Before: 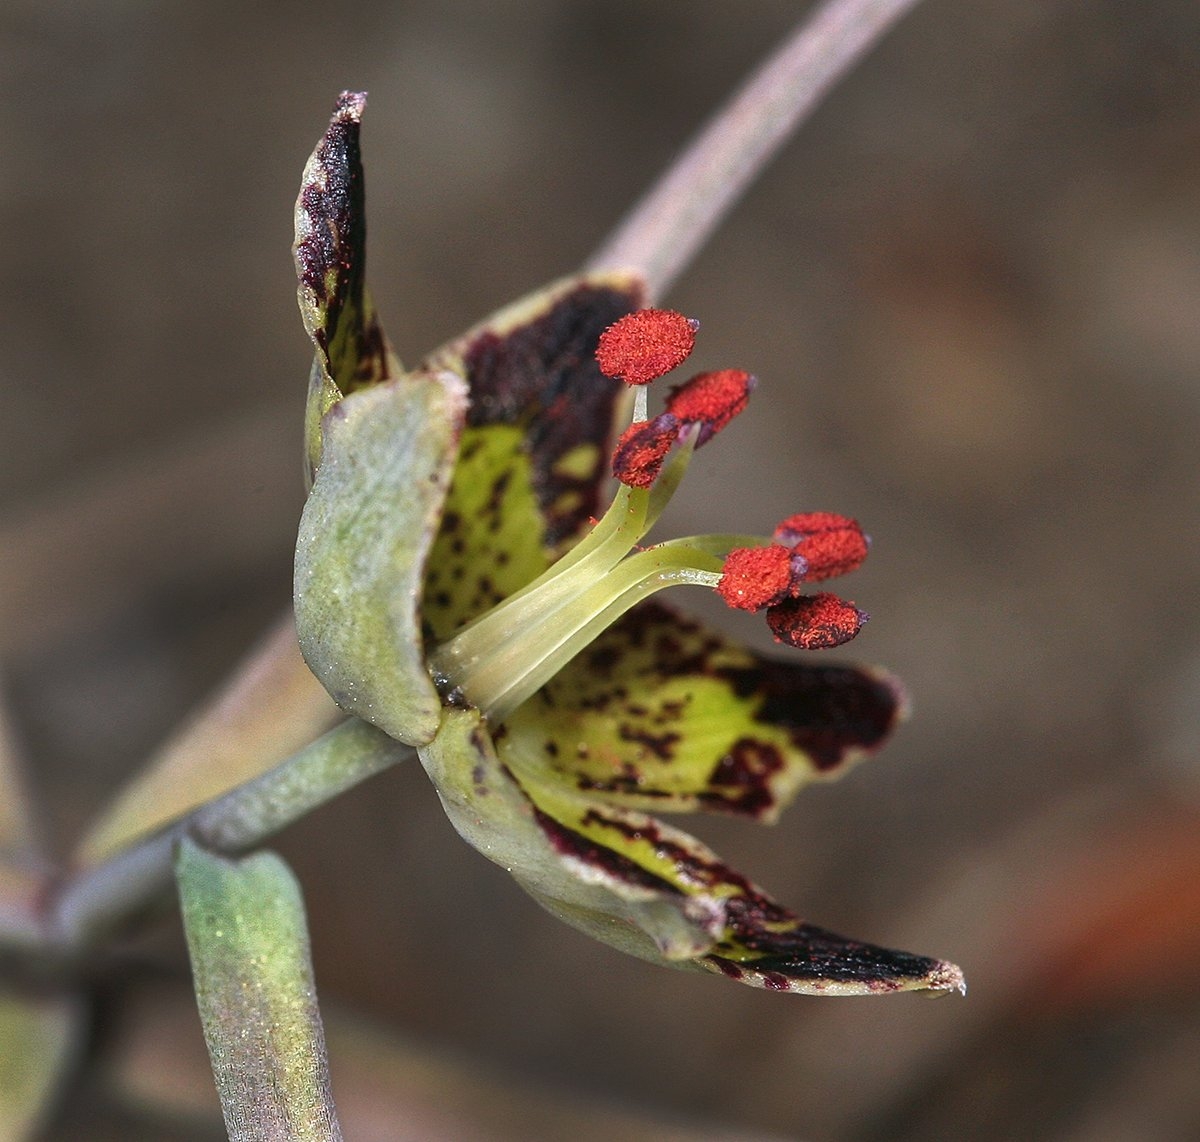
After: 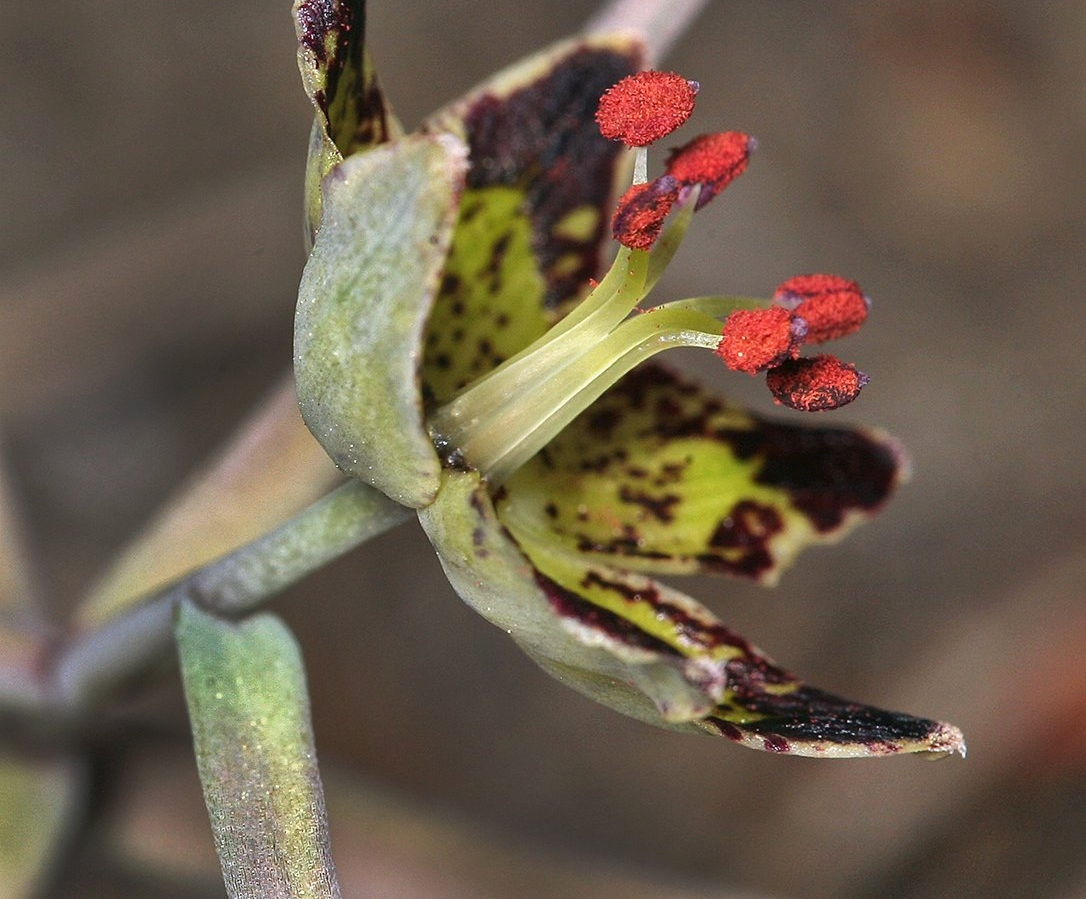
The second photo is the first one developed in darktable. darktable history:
crop: top 20.916%, right 9.437%, bottom 0.316%
shadows and highlights: soften with gaussian
